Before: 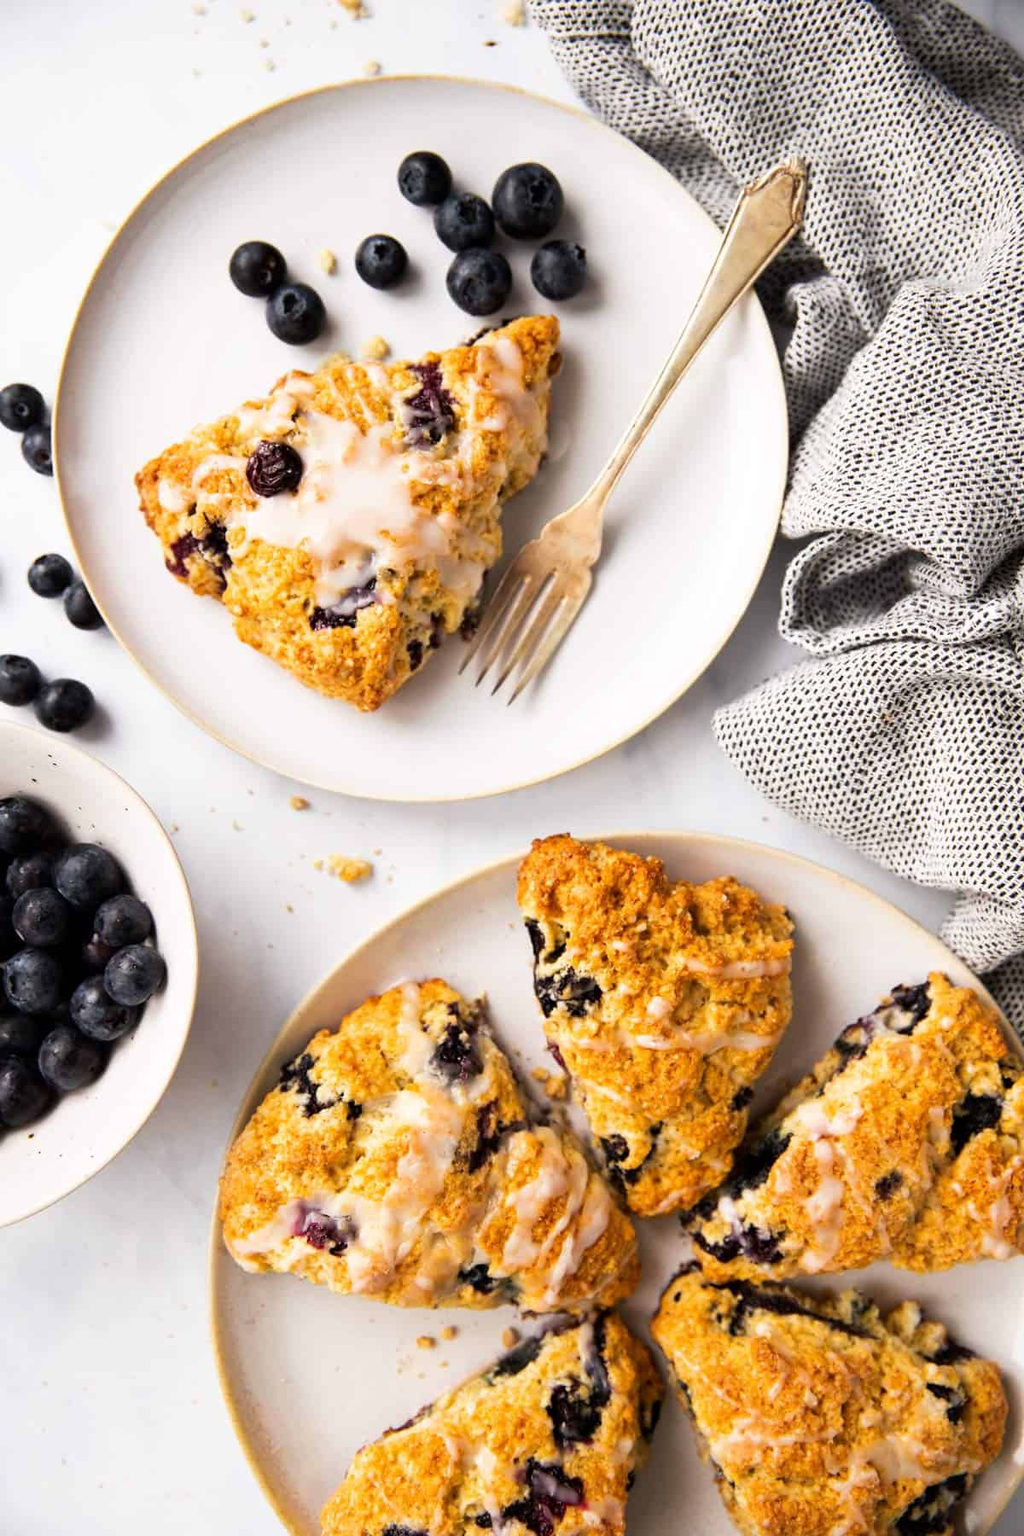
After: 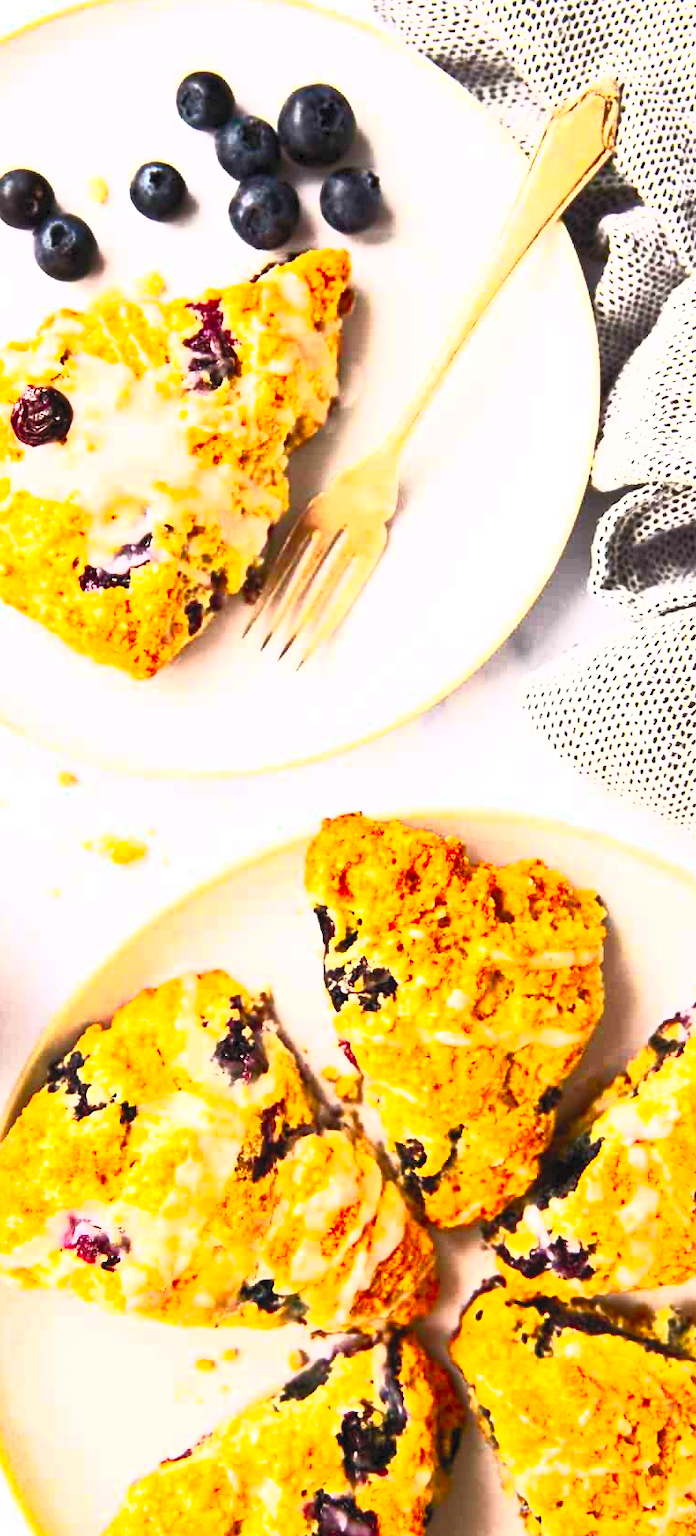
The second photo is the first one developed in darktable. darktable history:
crop and rotate: left 23.148%, top 5.628%, right 14.262%, bottom 2.313%
contrast brightness saturation: contrast 0.991, brightness 0.985, saturation 0.999
